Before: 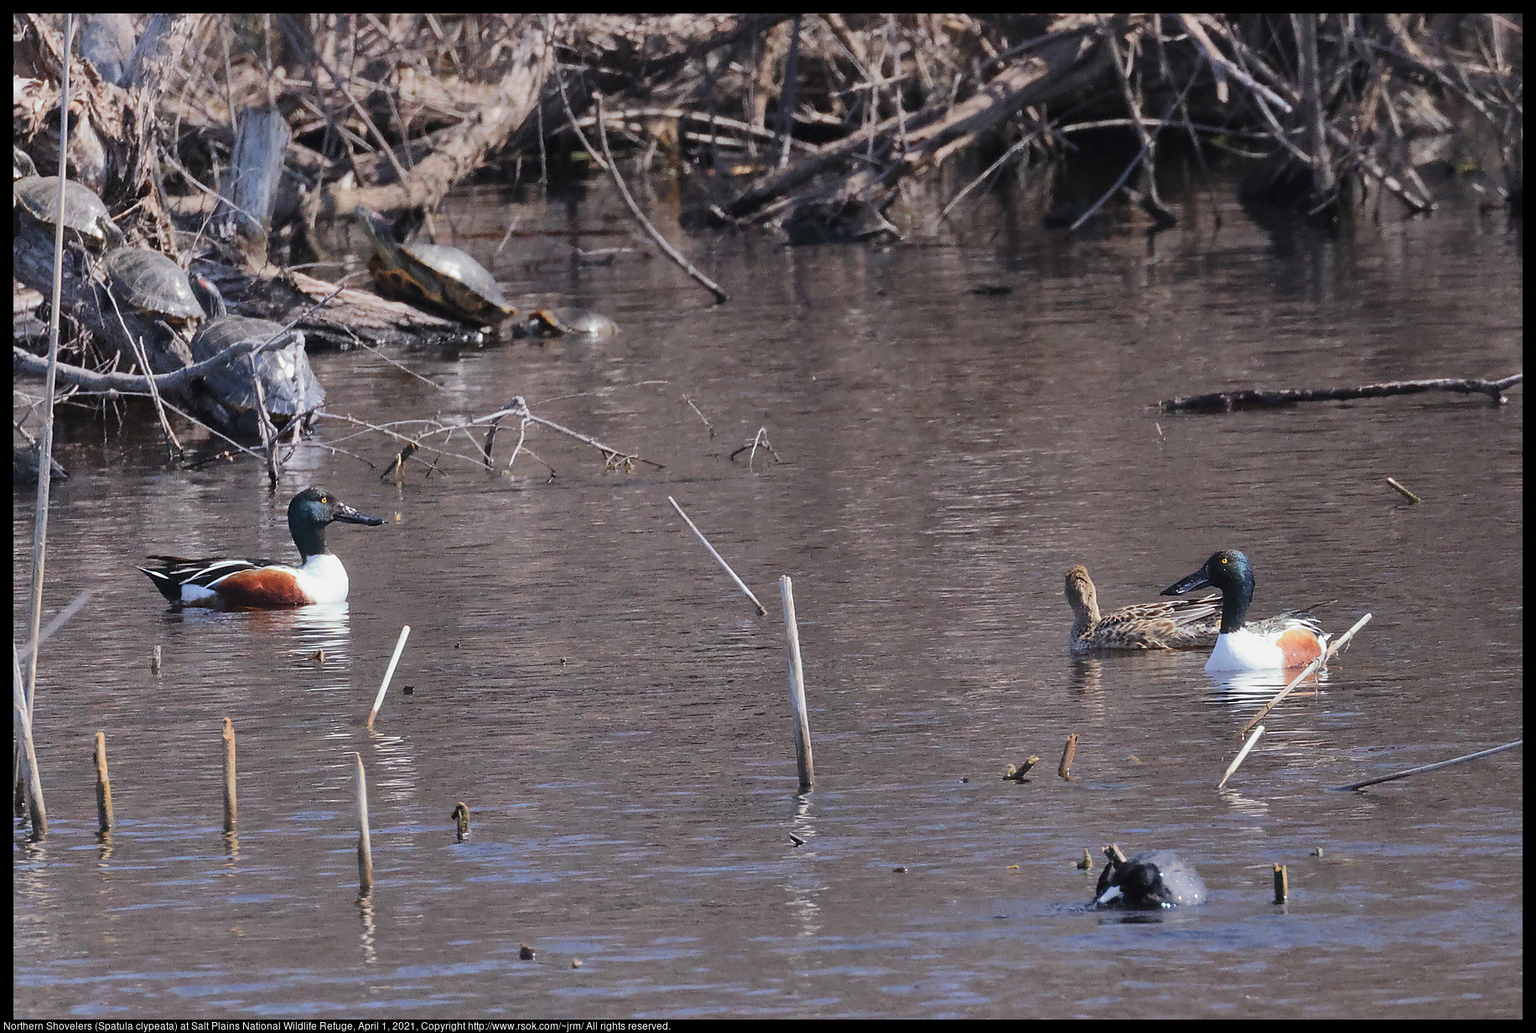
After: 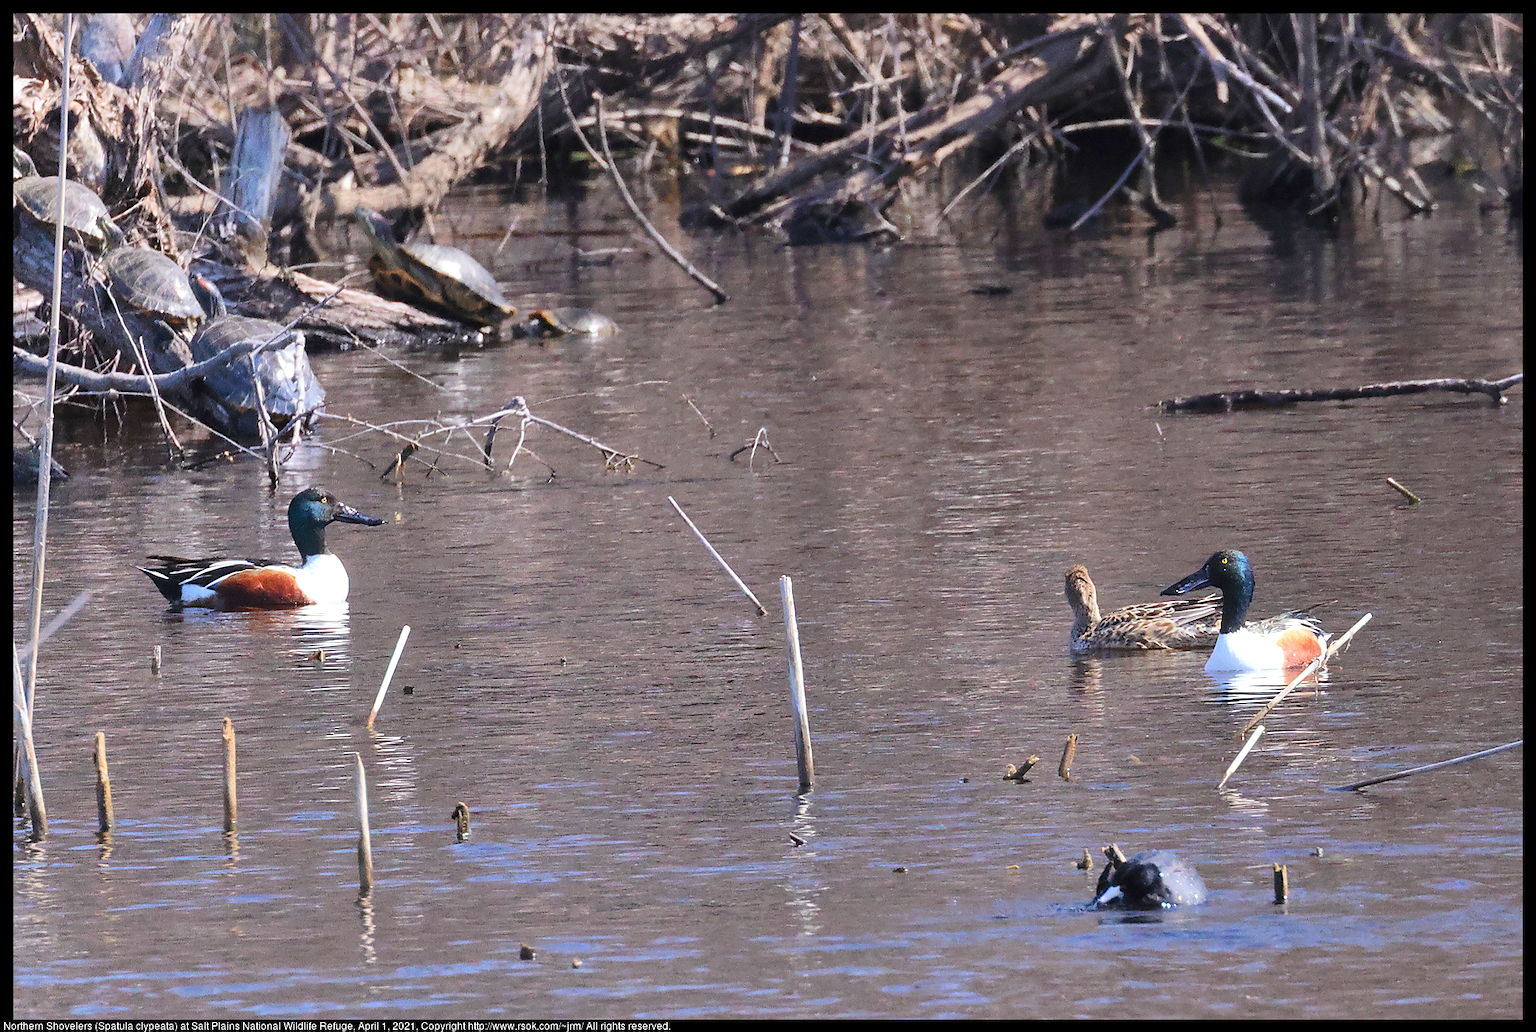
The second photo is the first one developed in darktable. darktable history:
color zones: curves: ch1 [(0.25, 0.5) (0.747, 0.71)]
exposure: black level correction 0.001, exposure 0.5 EV, compensate exposure bias true, compensate highlight preservation false
